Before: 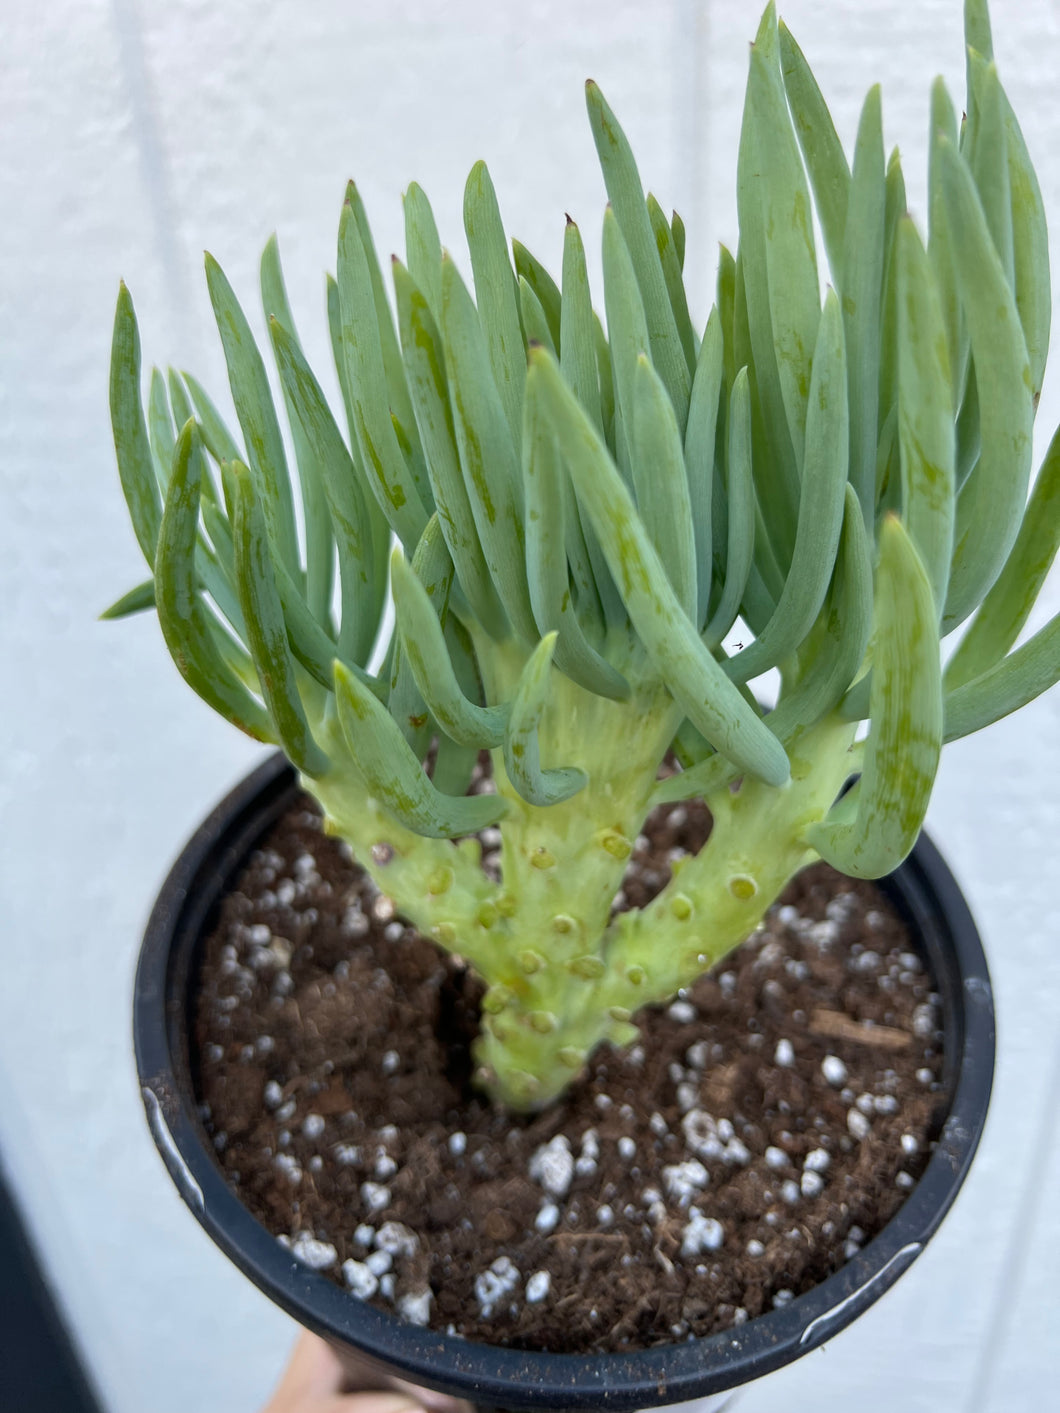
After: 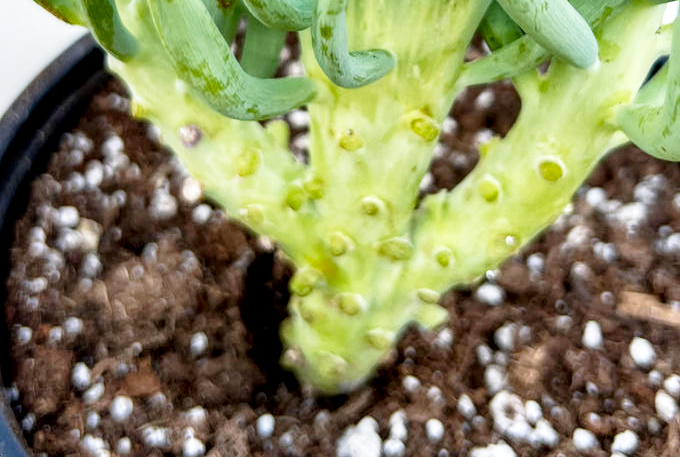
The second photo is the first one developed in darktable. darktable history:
base curve: curves: ch0 [(0, 0) (0.012, 0.01) (0.073, 0.168) (0.31, 0.711) (0.645, 0.957) (1, 1)], preserve colors none
crop: left 18.149%, top 50.824%, right 17.682%, bottom 16.82%
shadows and highlights: shadows 52.69, soften with gaussian
local contrast: shadows 92%, midtone range 0.5
